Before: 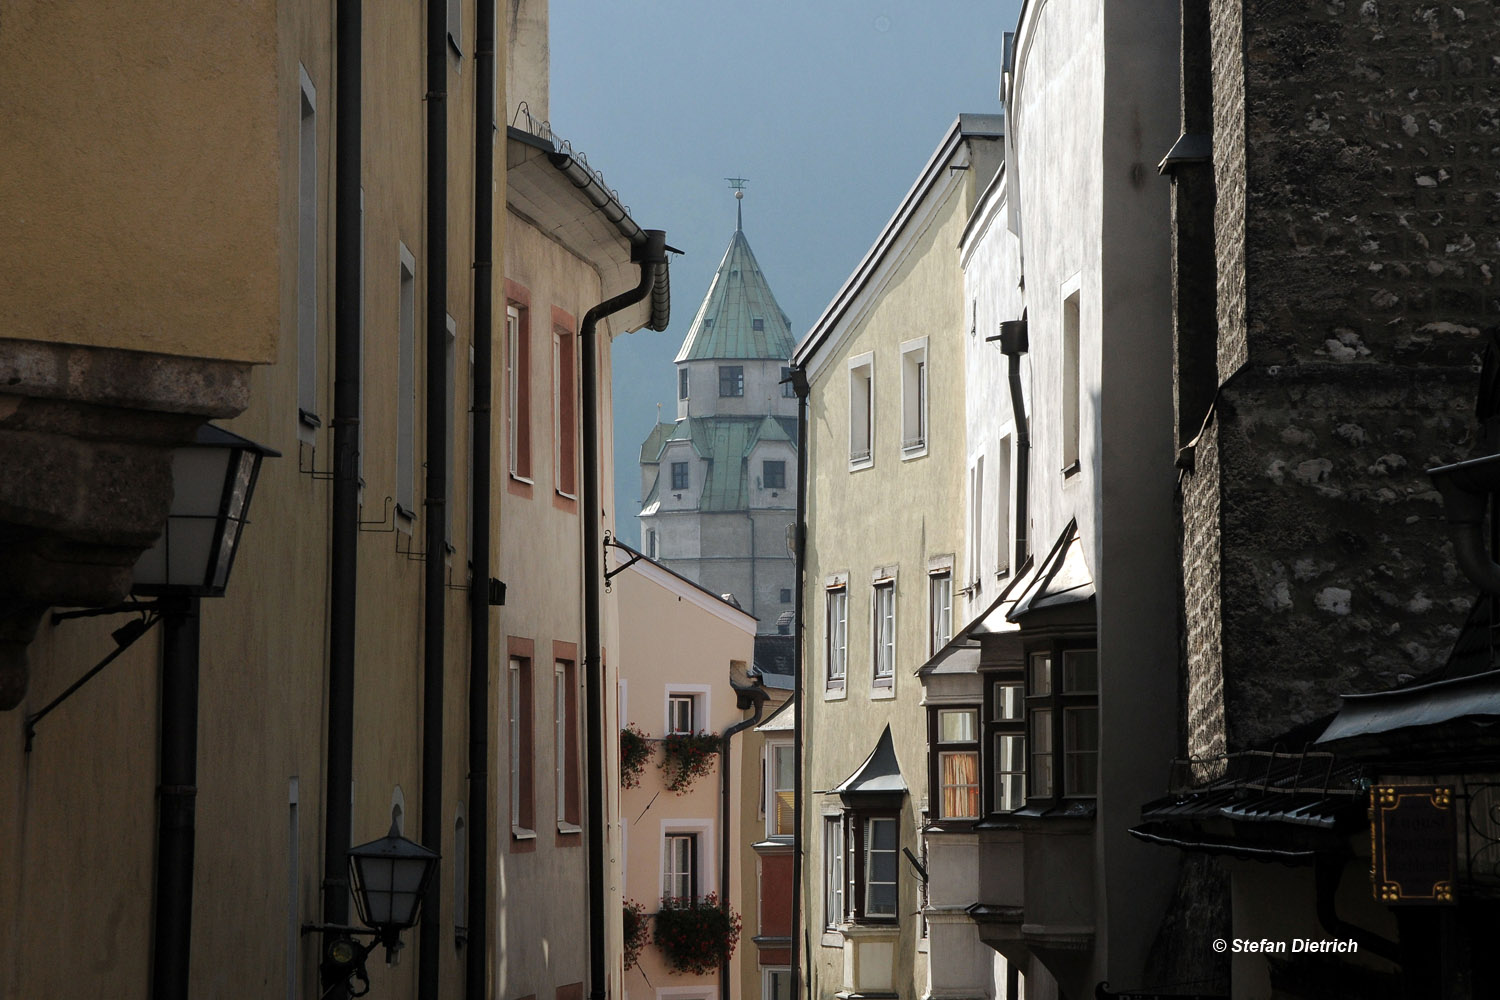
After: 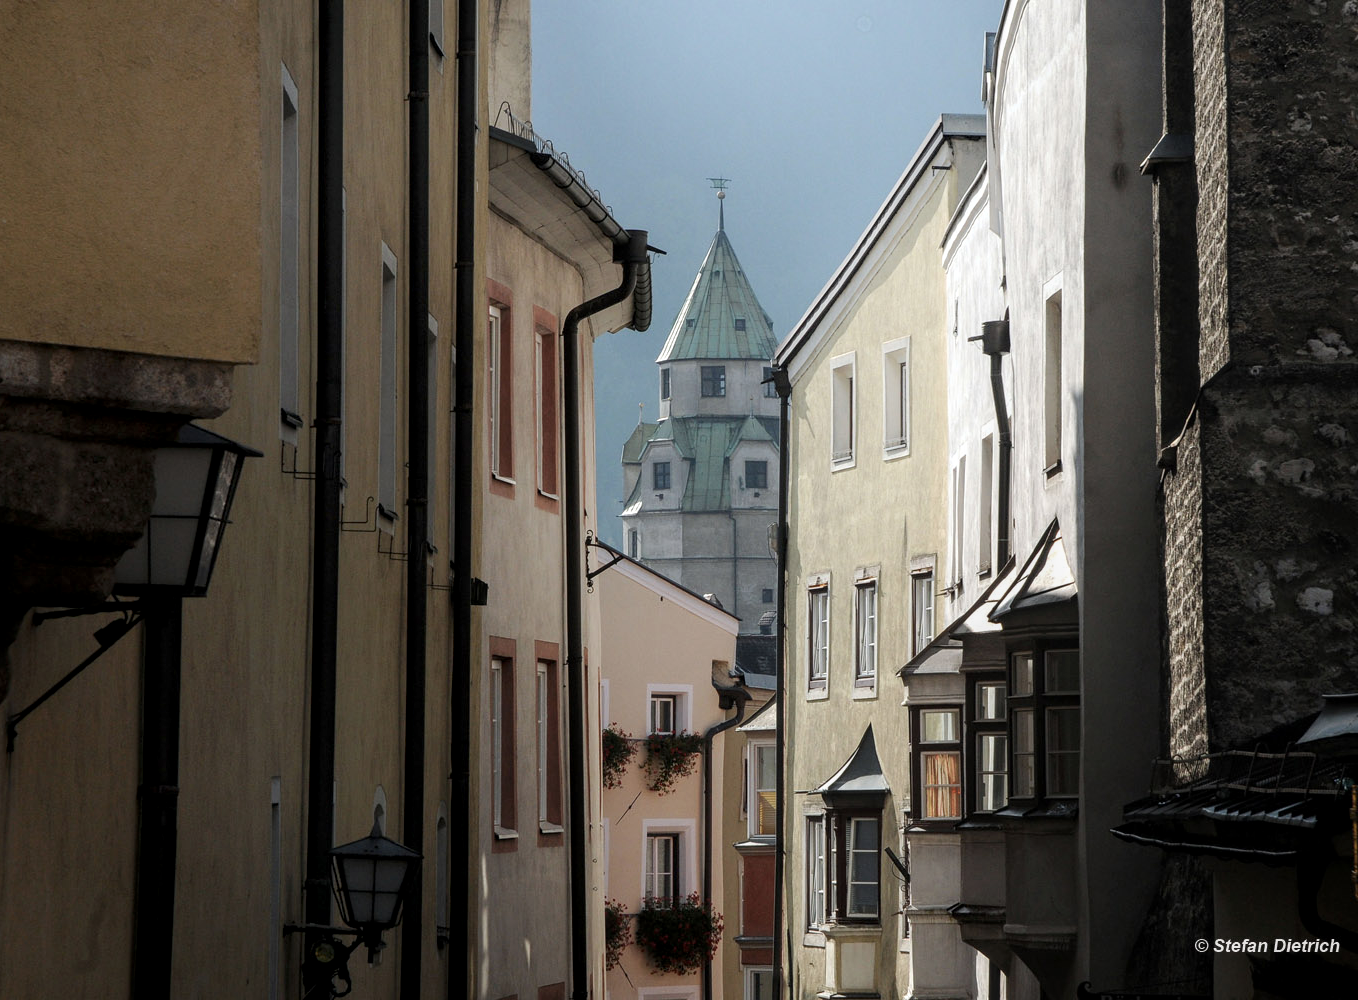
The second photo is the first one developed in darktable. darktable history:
crop and rotate: left 1.211%, right 8.251%
shadows and highlights: shadows -22.16, highlights 98.09, soften with gaussian
local contrast: on, module defaults
contrast brightness saturation: saturation -0.036
